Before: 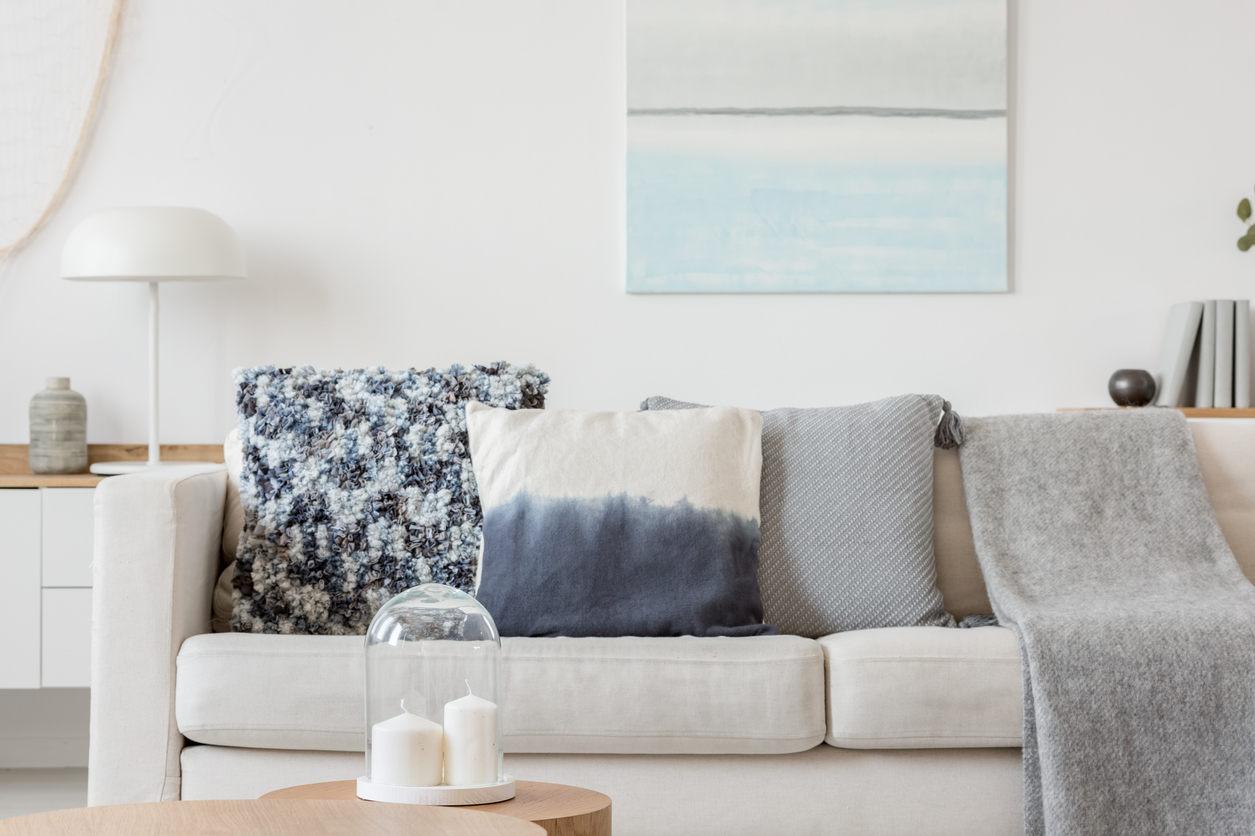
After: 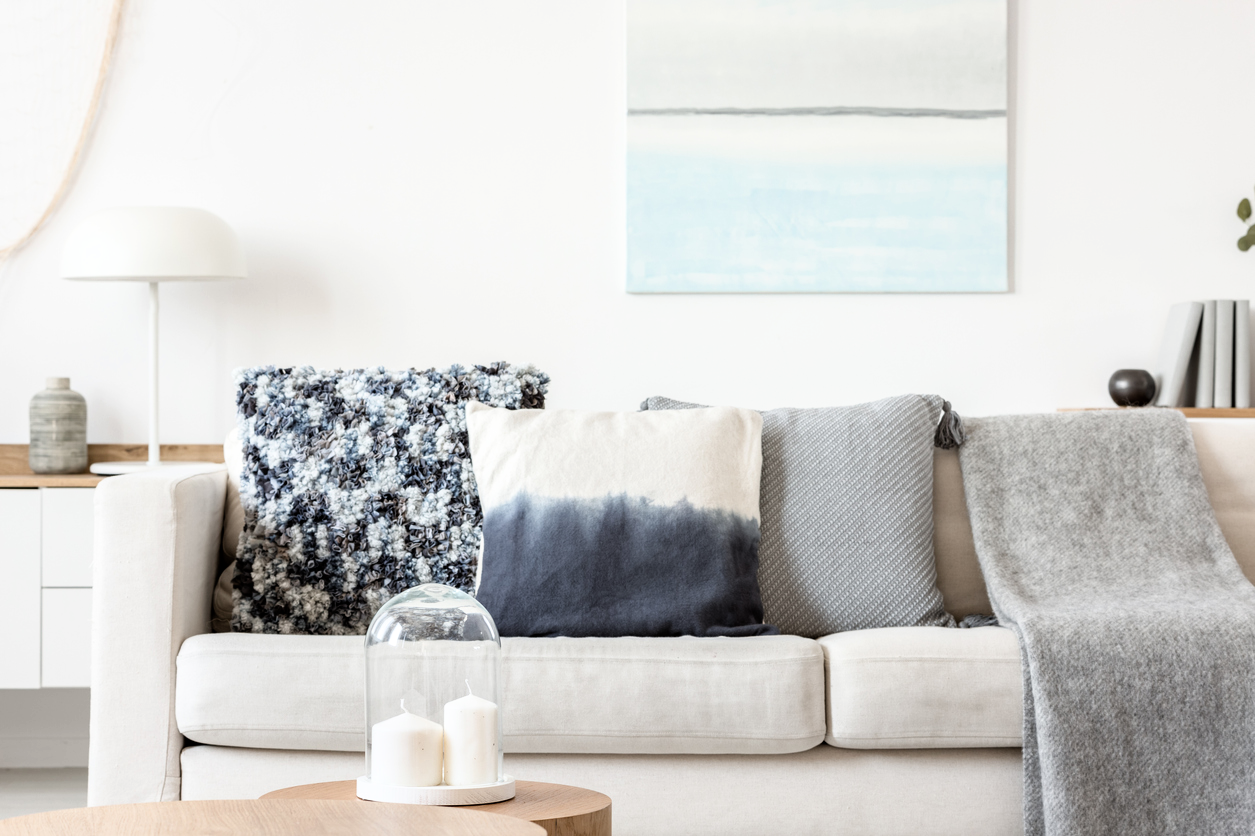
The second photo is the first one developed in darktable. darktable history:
filmic rgb: black relative exposure -8 EV, white relative exposure 2.35 EV, threshold 2.98 EV, hardness 6.65, enable highlight reconstruction true
